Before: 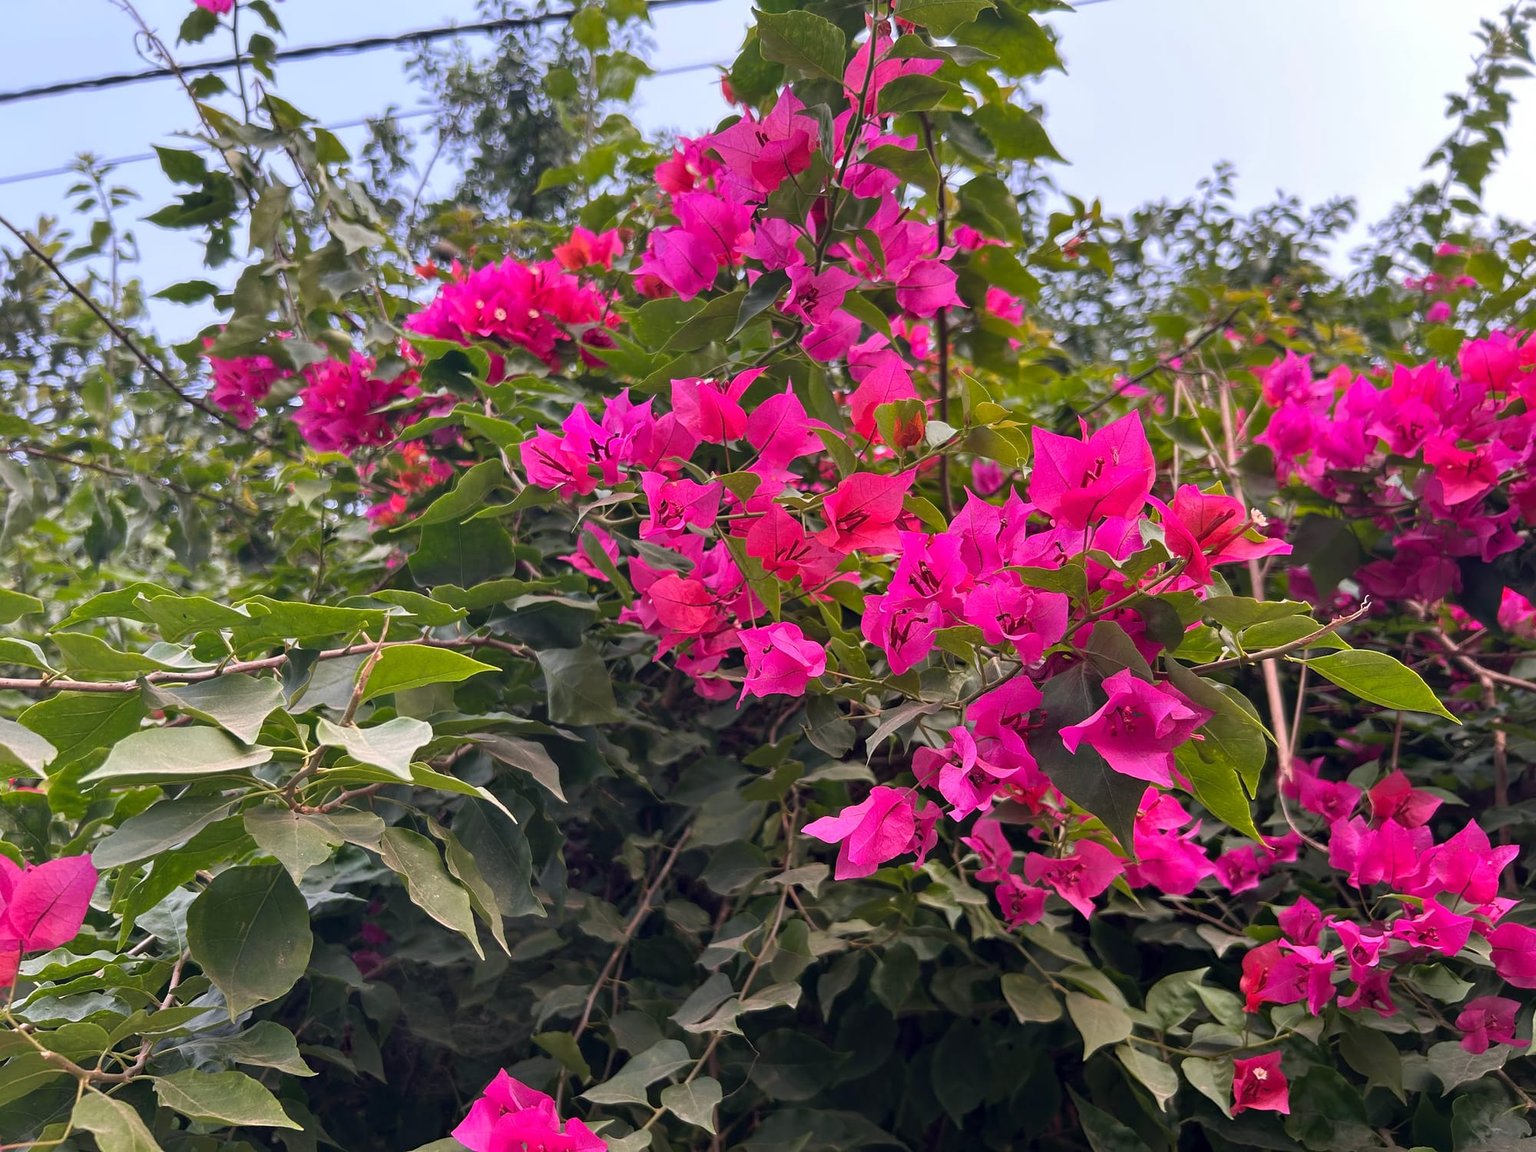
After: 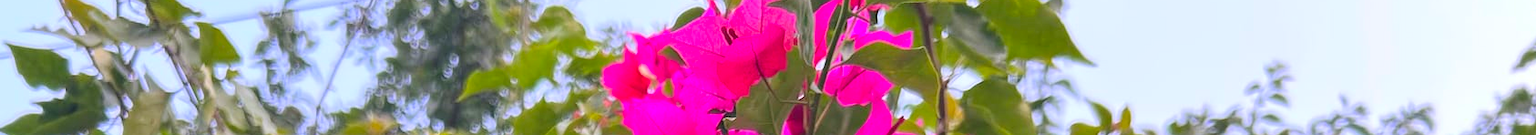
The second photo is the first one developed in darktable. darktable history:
crop and rotate: left 9.644%, top 9.491%, right 6.021%, bottom 80.509%
contrast brightness saturation: contrast 0.07, brightness 0.18, saturation 0.4
